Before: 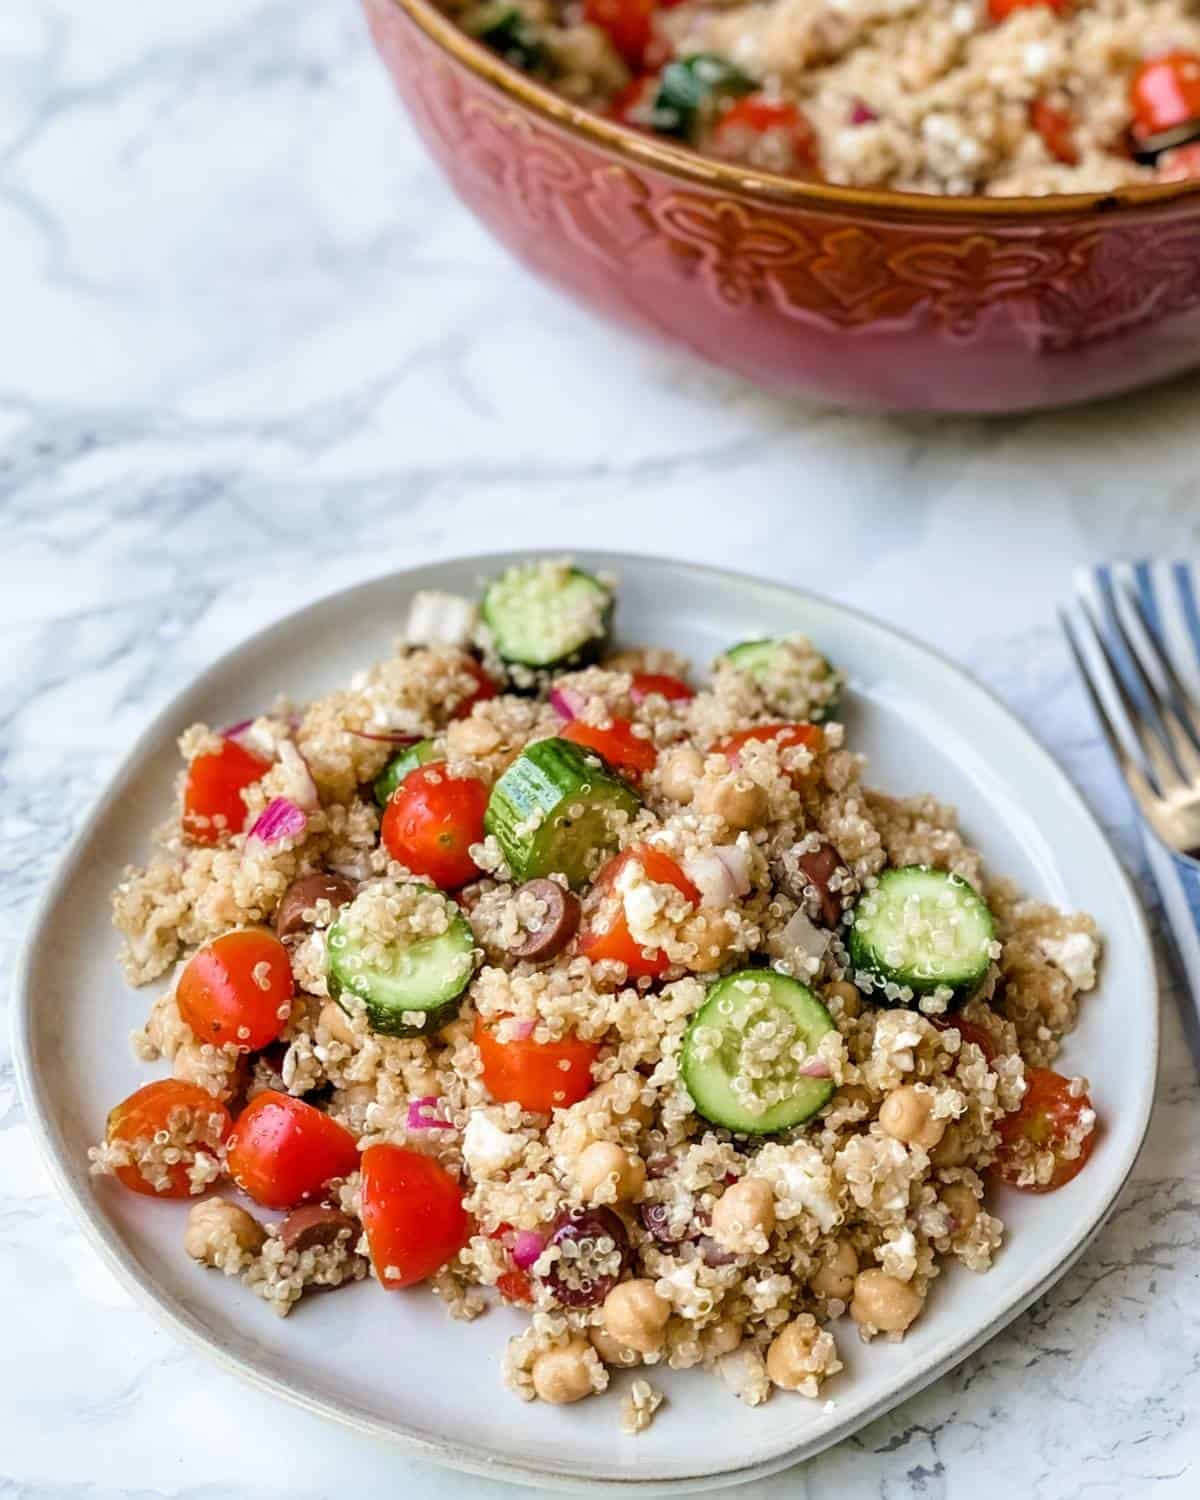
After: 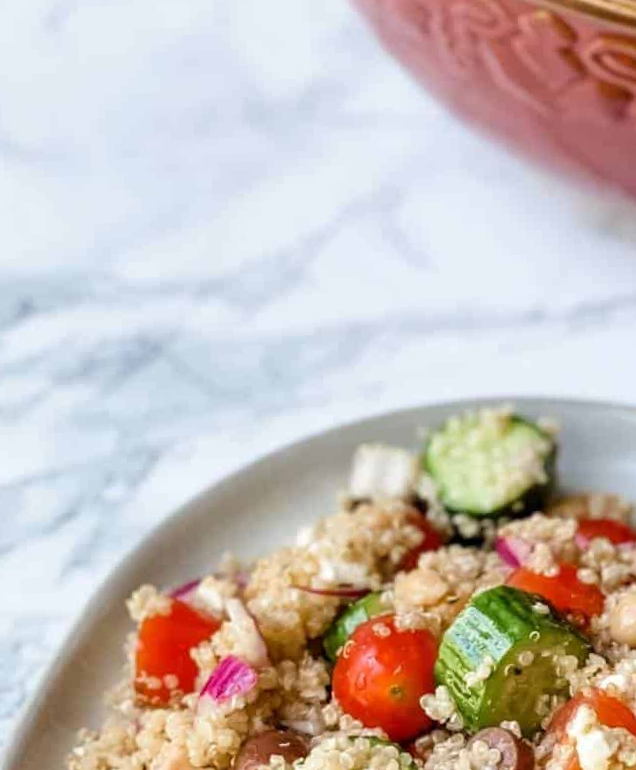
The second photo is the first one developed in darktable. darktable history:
rotate and perspective: rotation -2.12°, lens shift (vertical) 0.009, lens shift (horizontal) -0.008, automatic cropping original format, crop left 0.036, crop right 0.964, crop top 0.05, crop bottom 0.959
crop and rotate: left 3.047%, top 7.509%, right 42.236%, bottom 37.598%
